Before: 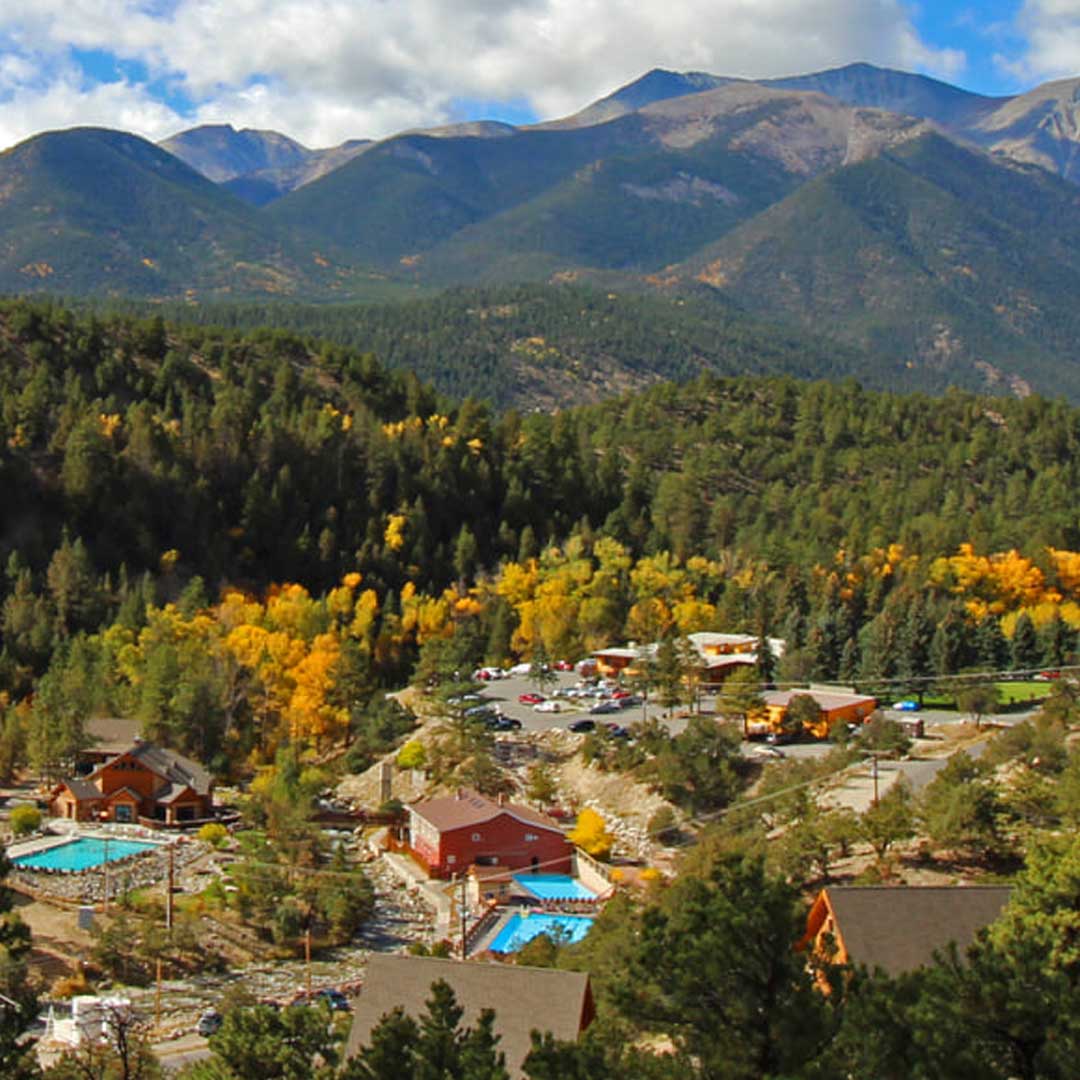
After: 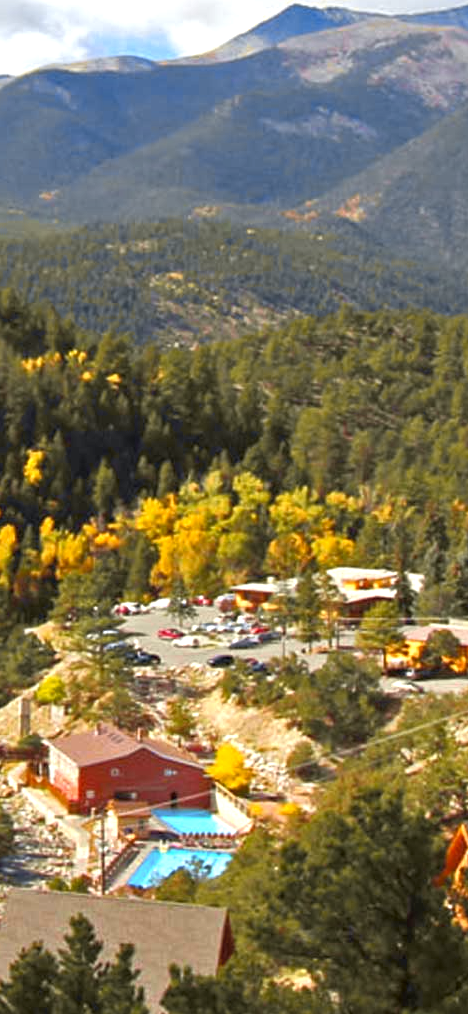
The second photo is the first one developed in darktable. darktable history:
crop: left 33.452%, top 6.025%, right 23.155%
exposure: exposure 0.74 EV, compensate highlight preservation false
tone curve: curves: ch0 [(0, 0) (0.15, 0.17) (0.452, 0.437) (0.611, 0.588) (0.751, 0.749) (1, 1)]; ch1 [(0, 0) (0.325, 0.327) (0.412, 0.45) (0.453, 0.484) (0.5, 0.501) (0.541, 0.55) (0.617, 0.612) (0.695, 0.697) (1, 1)]; ch2 [(0, 0) (0.386, 0.397) (0.452, 0.459) (0.505, 0.498) (0.524, 0.547) (0.574, 0.566) (0.633, 0.641) (1, 1)], color space Lab, independent channels, preserve colors none
